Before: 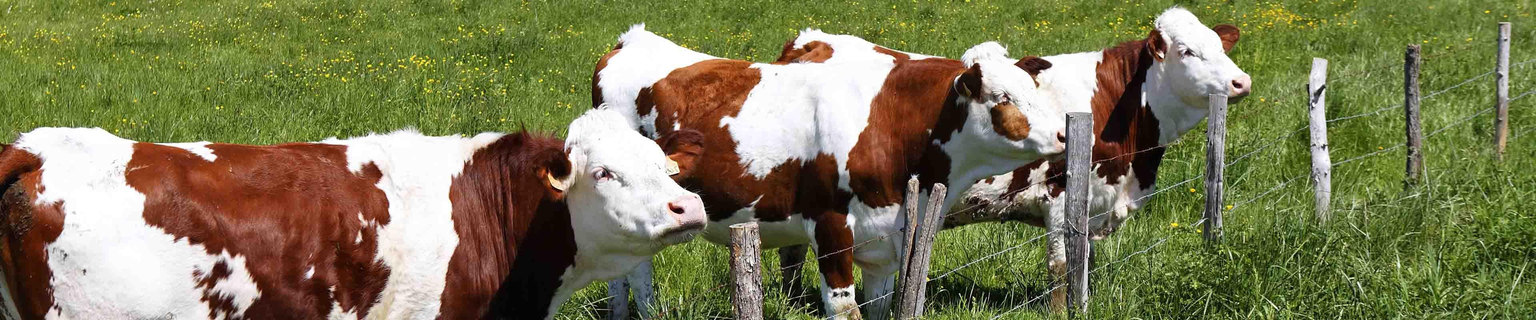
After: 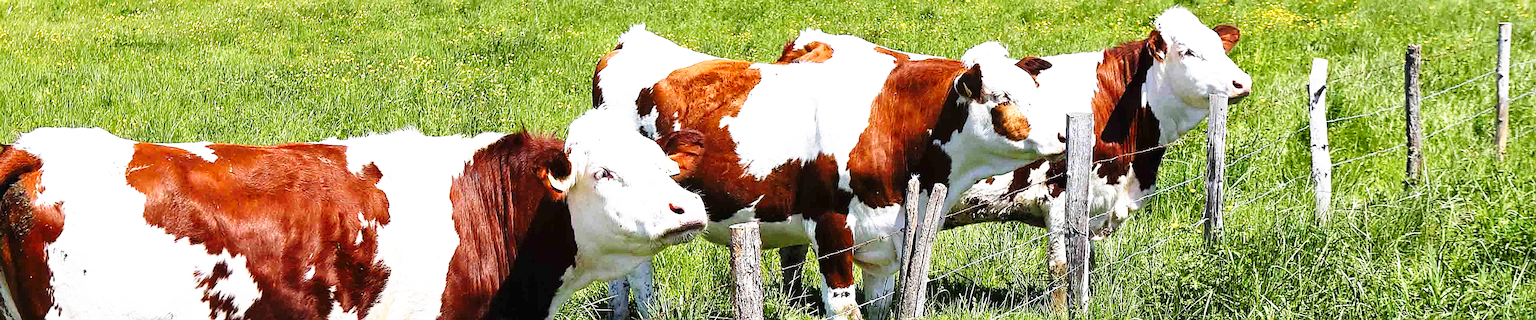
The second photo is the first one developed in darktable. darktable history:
base curve: curves: ch0 [(0, 0) (0.026, 0.03) (0.109, 0.232) (0.351, 0.748) (0.669, 0.968) (1, 1)], preserve colors none
sharpen: amount 0.886
exposure: exposure 0.2 EV, compensate exposure bias true, compensate highlight preservation false
